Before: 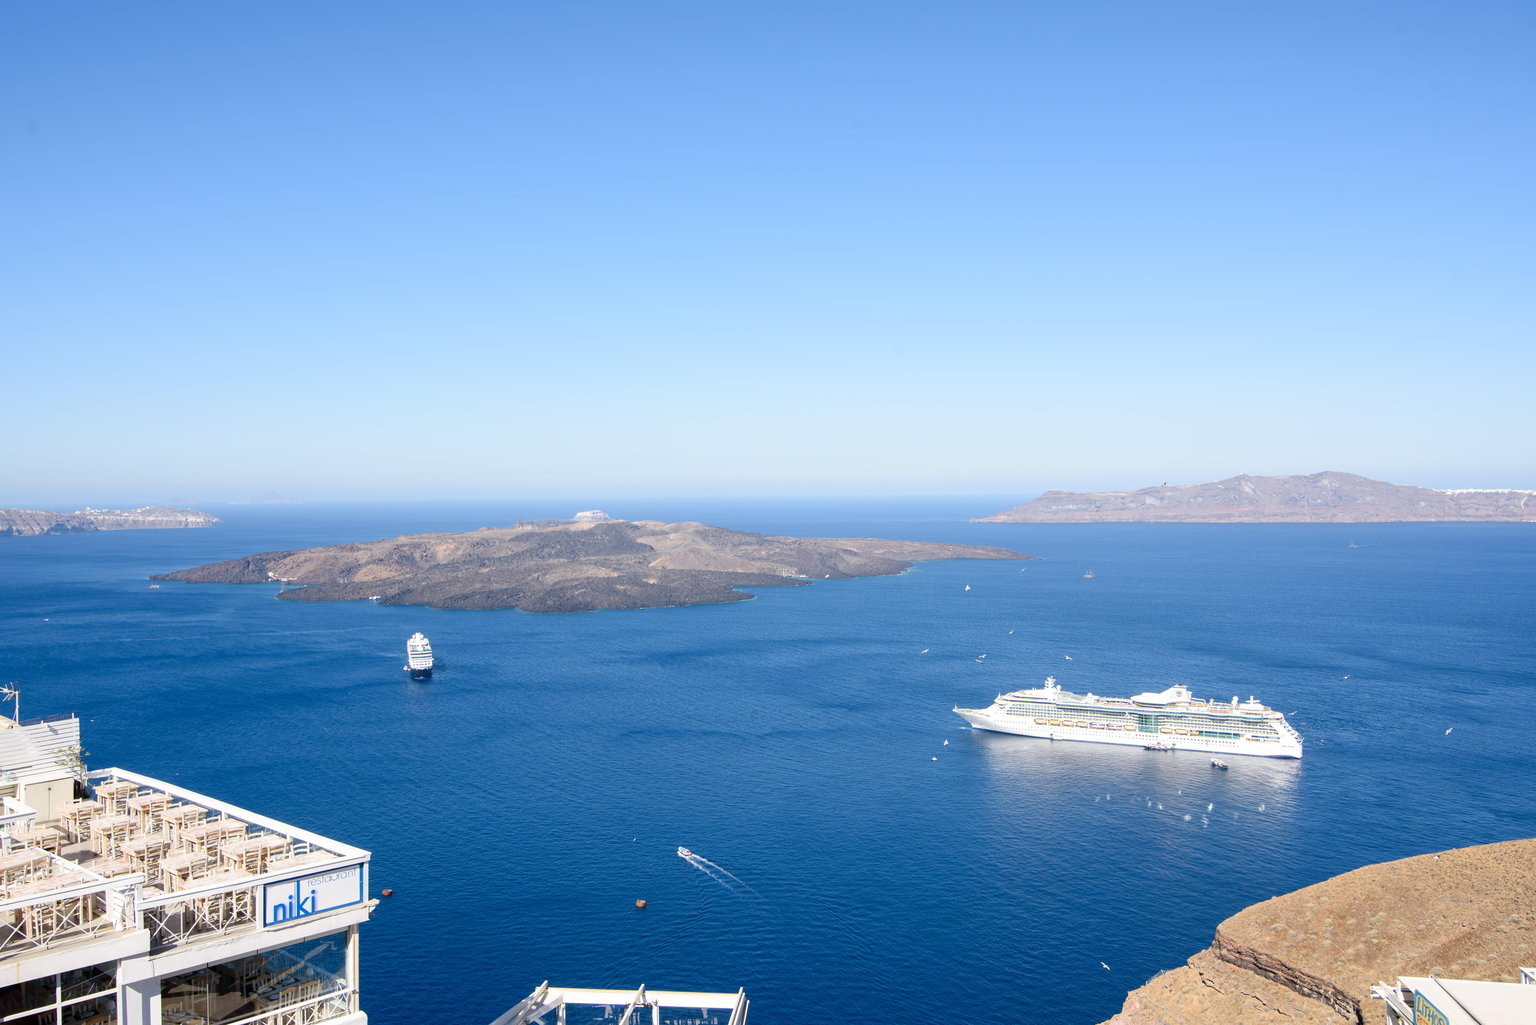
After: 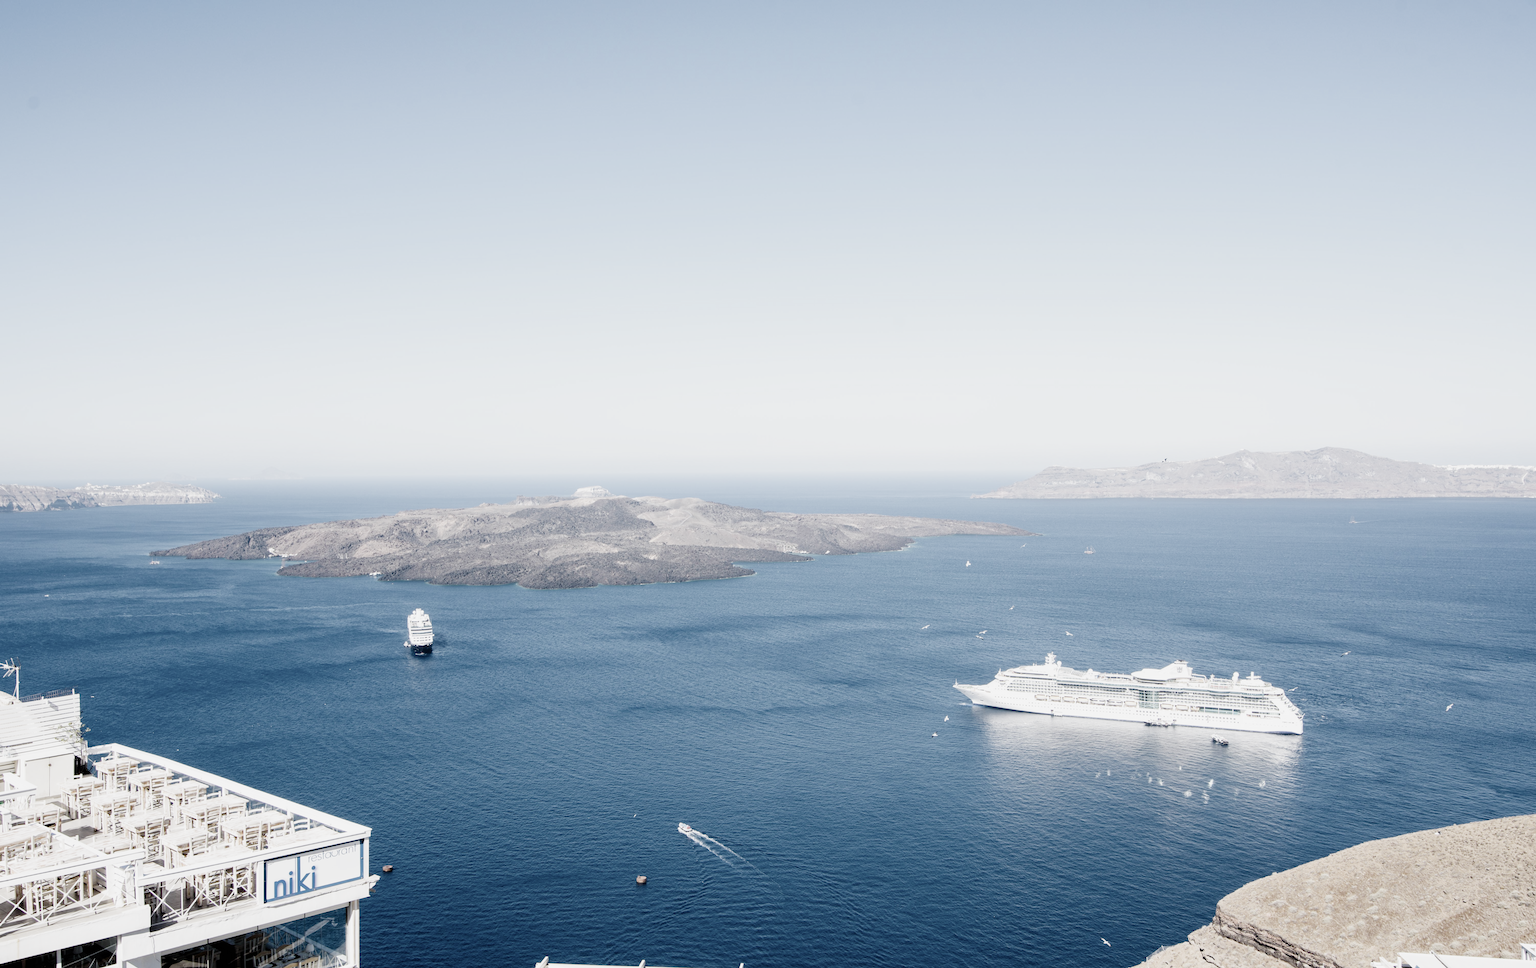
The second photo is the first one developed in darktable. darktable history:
exposure: exposure 0.561 EV, compensate exposure bias true, compensate highlight preservation false
filmic rgb: black relative exposure -5.14 EV, white relative exposure 3.97 EV, hardness 2.88, contrast 1.299, highlights saturation mix -29.5%, preserve chrominance no, color science v5 (2021)
crop and rotate: top 2.42%, bottom 3.101%
